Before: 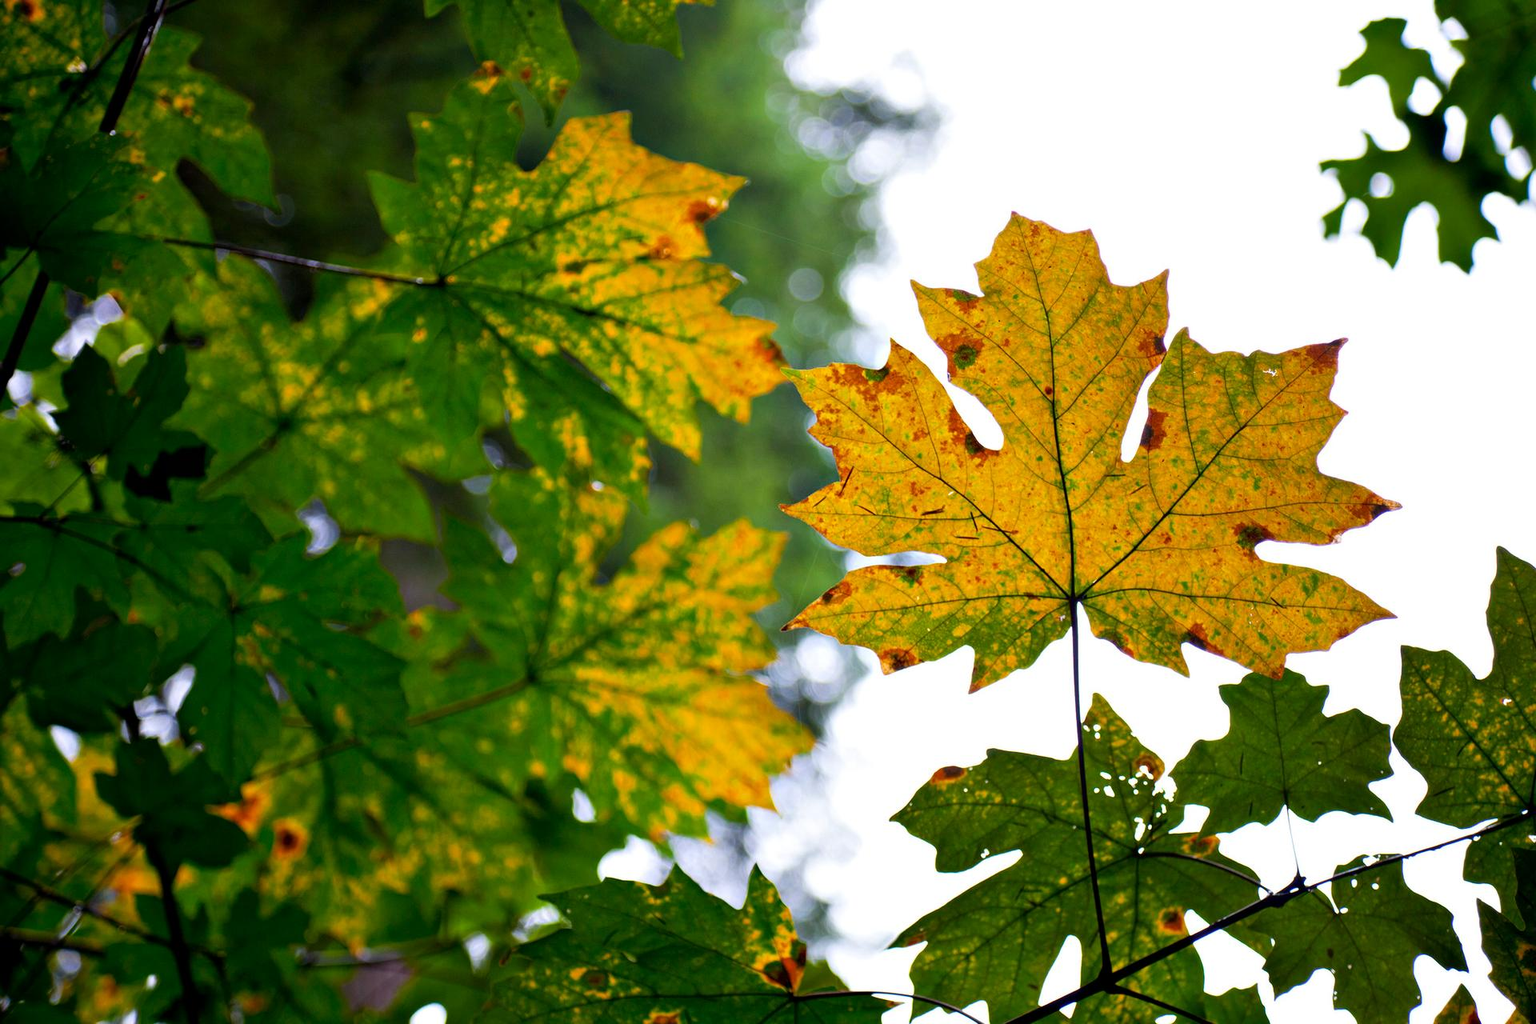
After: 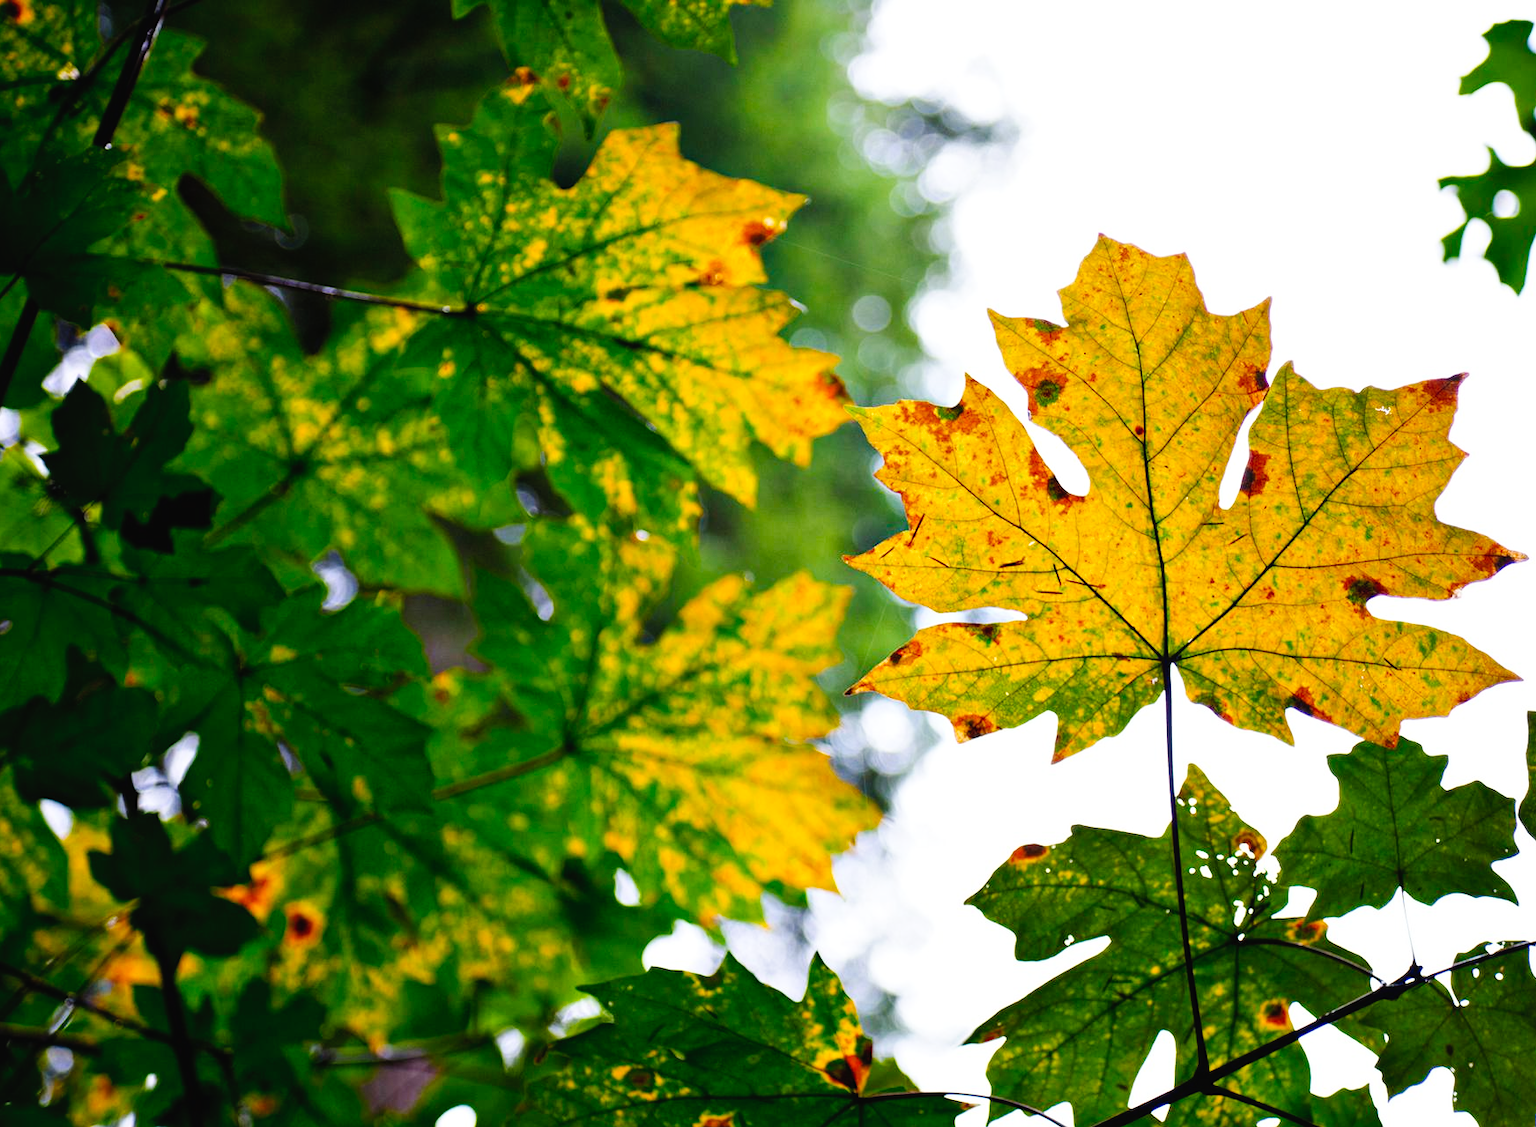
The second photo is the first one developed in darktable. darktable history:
tone curve: curves: ch0 [(0, 0.023) (0.087, 0.065) (0.184, 0.168) (0.45, 0.54) (0.57, 0.683) (0.722, 0.825) (0.877, 0.948) (1, 1)]; ch1 [(0, 0) (0.388, 0.369) (0.44, 0.44) (0.489, 0.481) (0.534, 0.561) (0.657, 0.659) (1, 1)]; ch2 [(0, 0) (0.353, 0.317) (0.408, 0.427) (0.472, 0.46) (0.5, 0.496) (0.537, 0.534) (0.576, 0.592) (0.625, 0.631) (1, 1)], preserve colors none
crop and rotate: left 0.956%, right 8.252%
local contrast: mode bilateral grid, contrast 16, coarseness 36, detail 105%, midtone range 0.2
